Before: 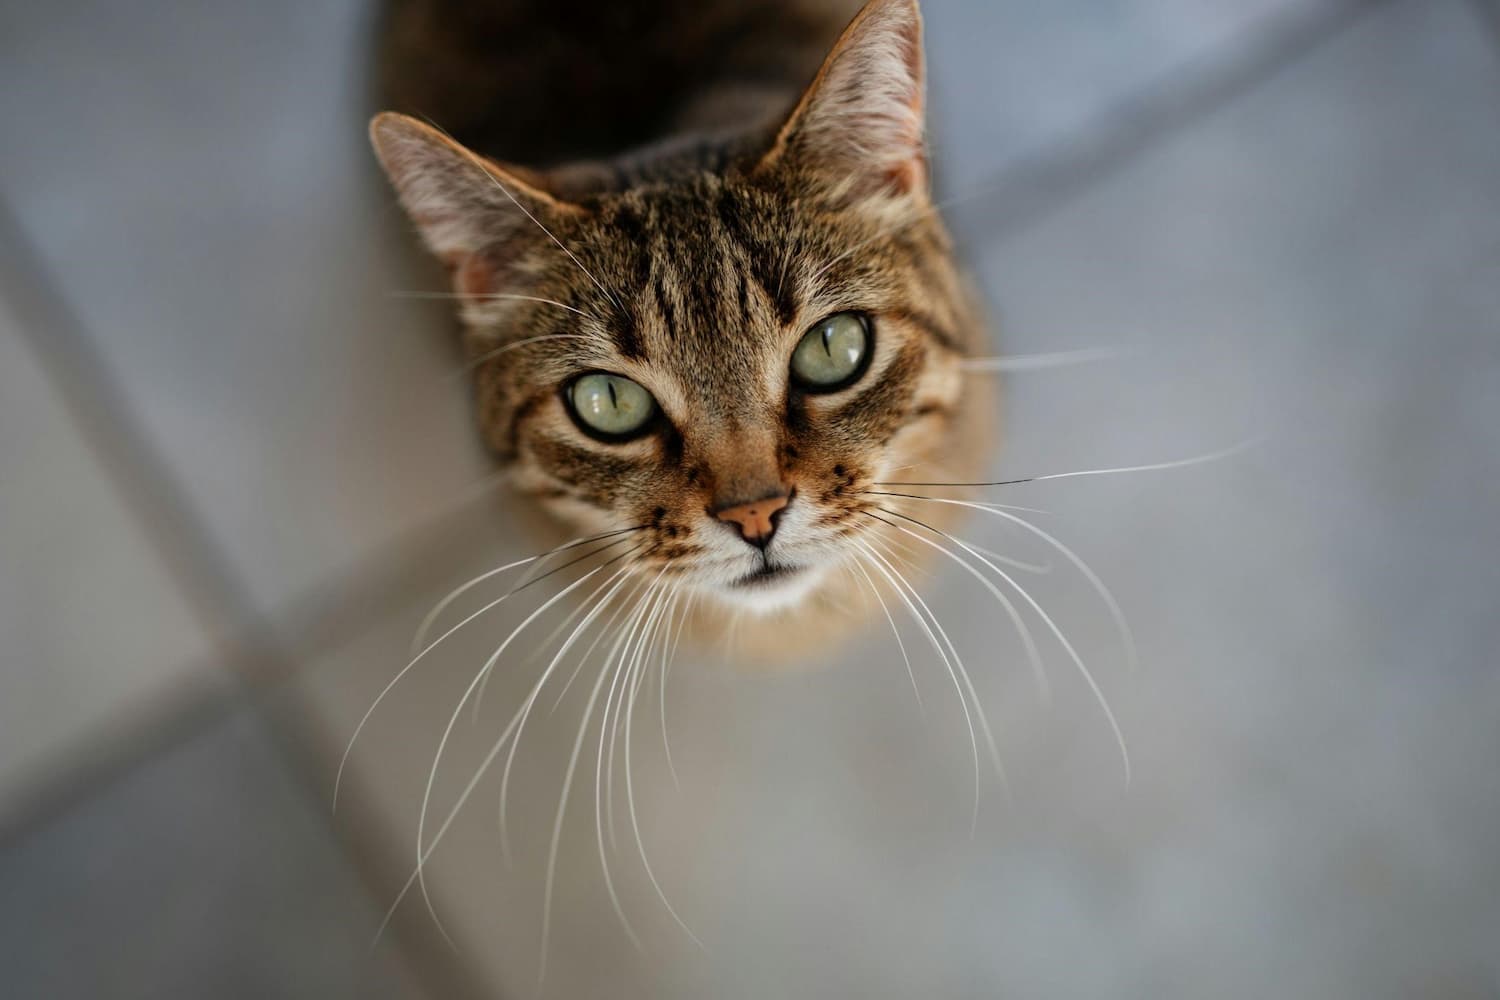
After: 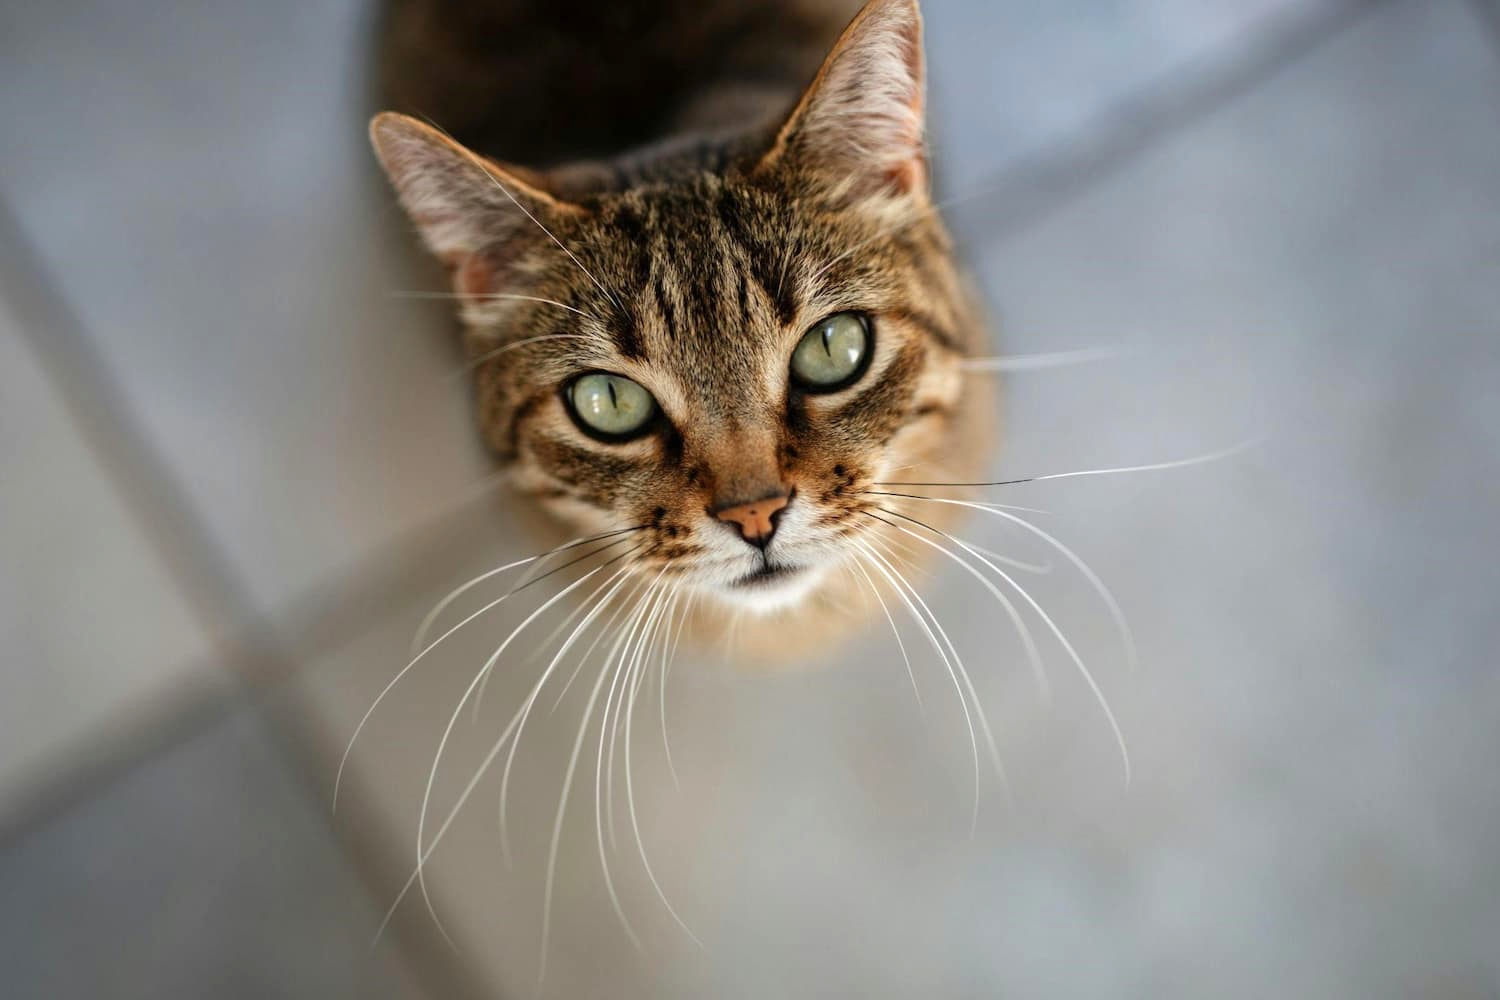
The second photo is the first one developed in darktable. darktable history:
exposure: black level correction 0, exposure 0.393 EV, compensate highlight preservation false
